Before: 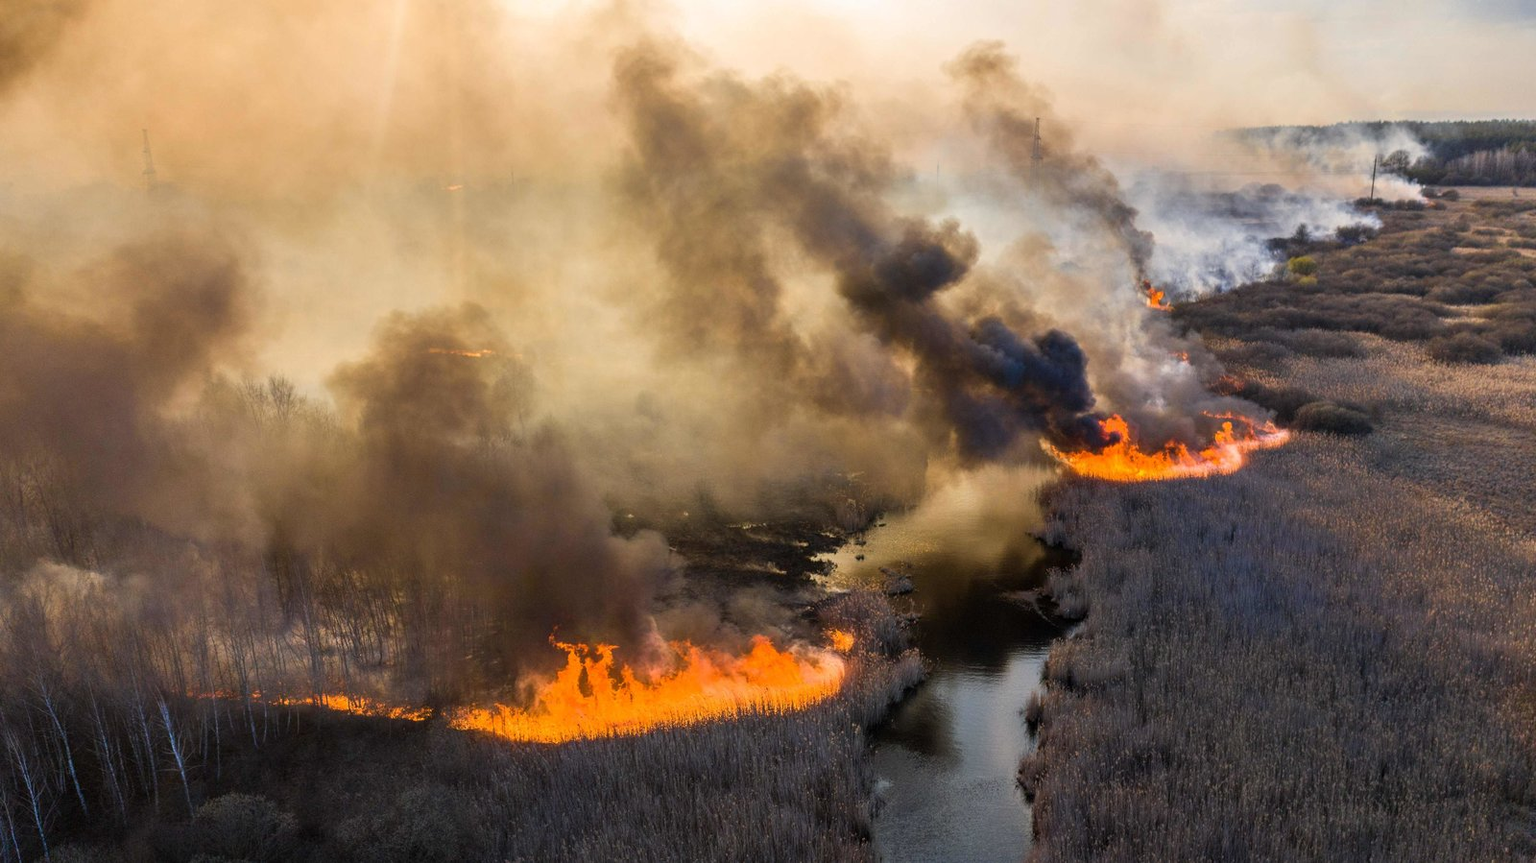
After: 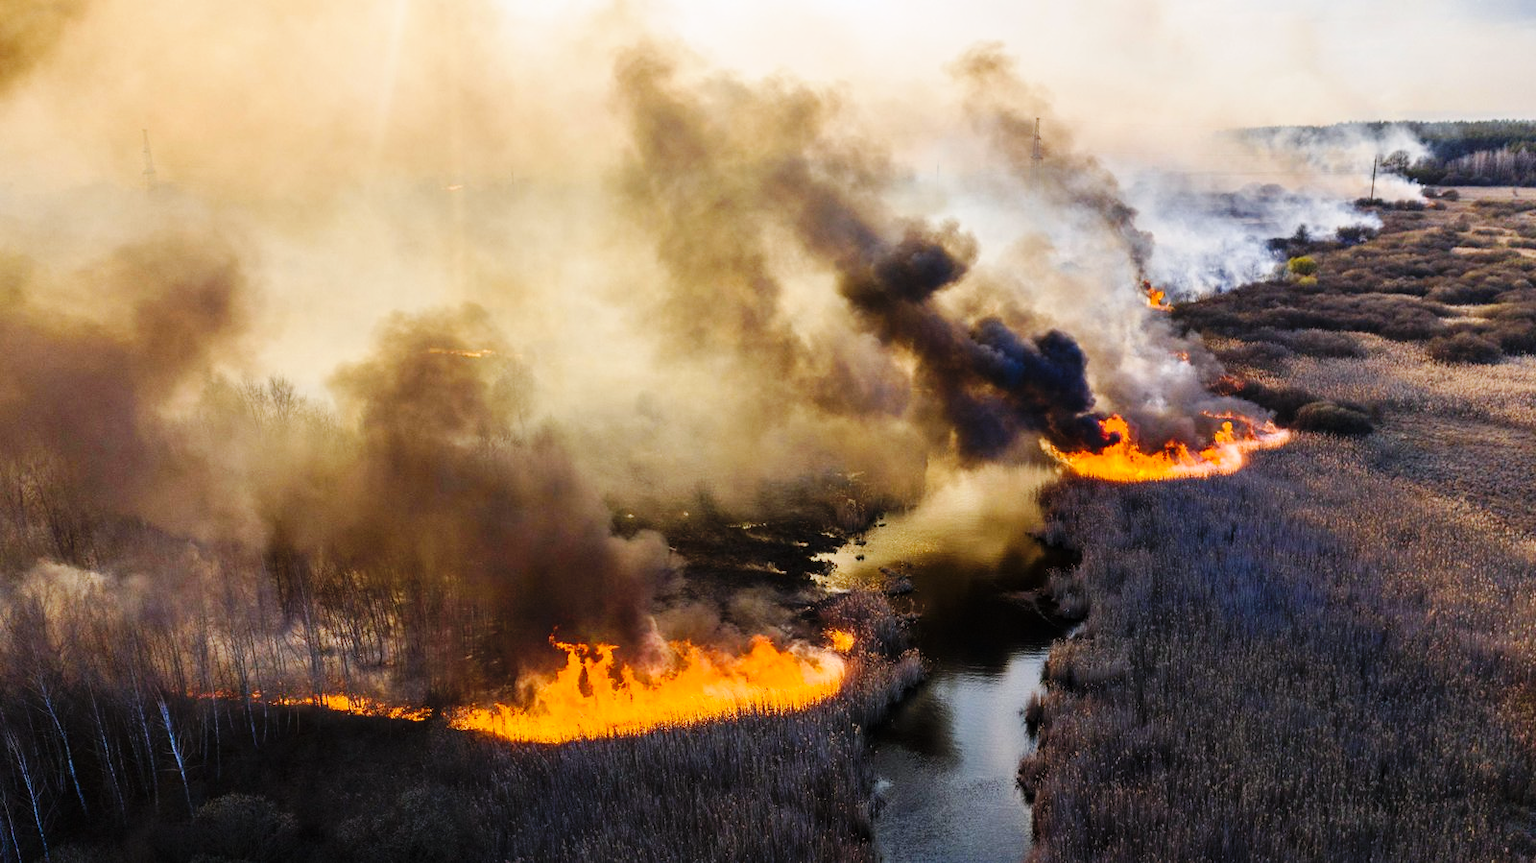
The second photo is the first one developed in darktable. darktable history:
levels: levels [0, 0.51, 1]
white balance: red 0.983, blue 1.036
base curve: curves: ch0 [(0, 0) (0.036, 0.025) (0.121, 0.166) (0.206, 0.329) (0.605, 0.79) (1, 1)], preserve colors none
